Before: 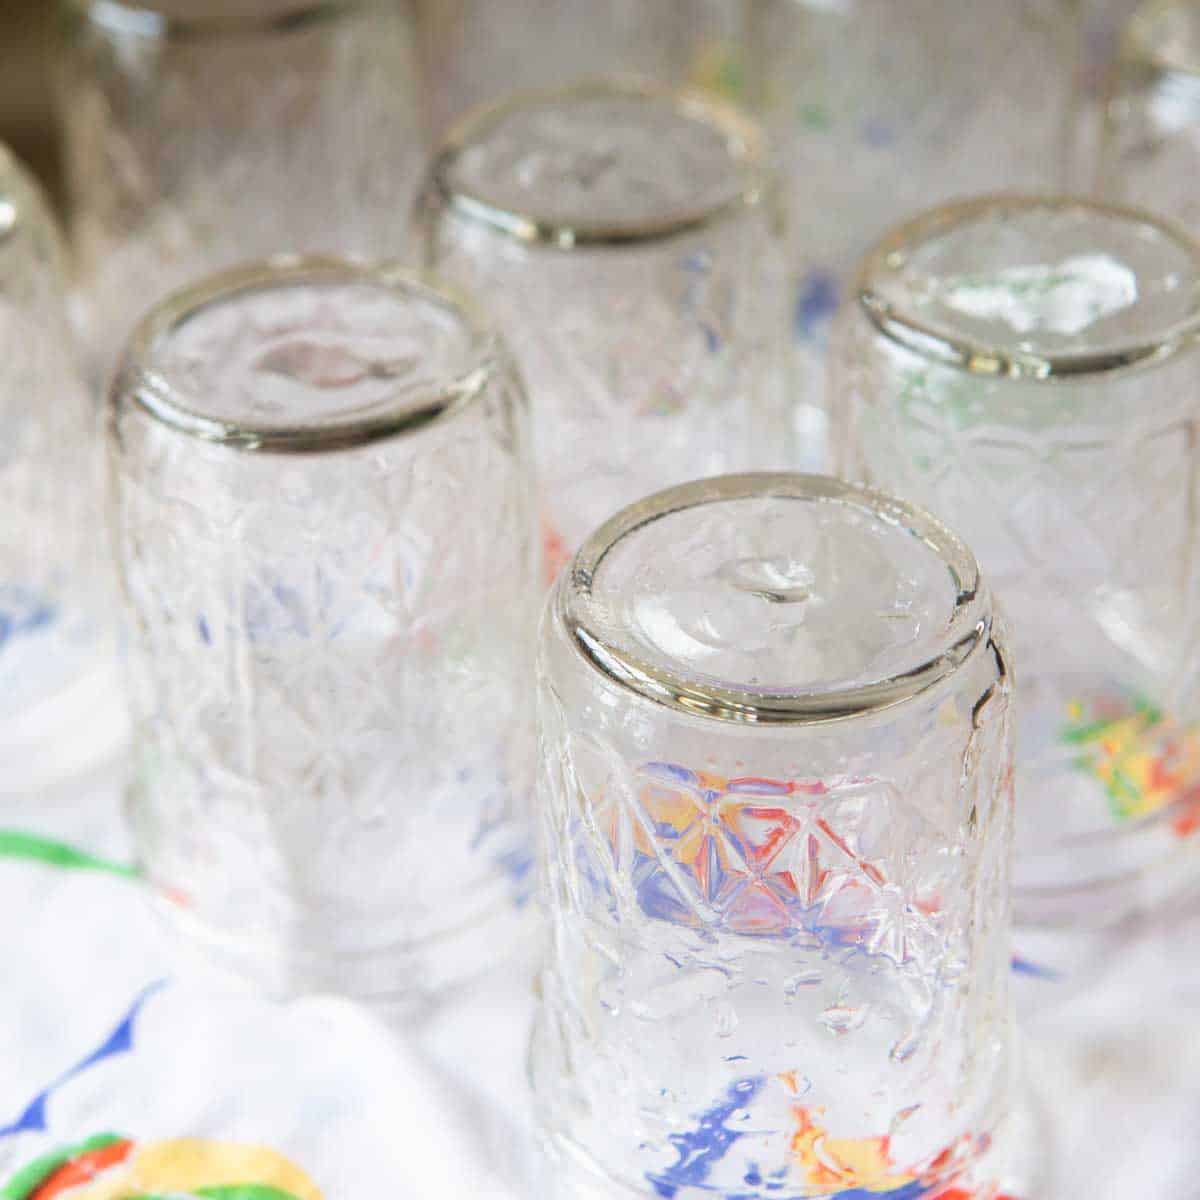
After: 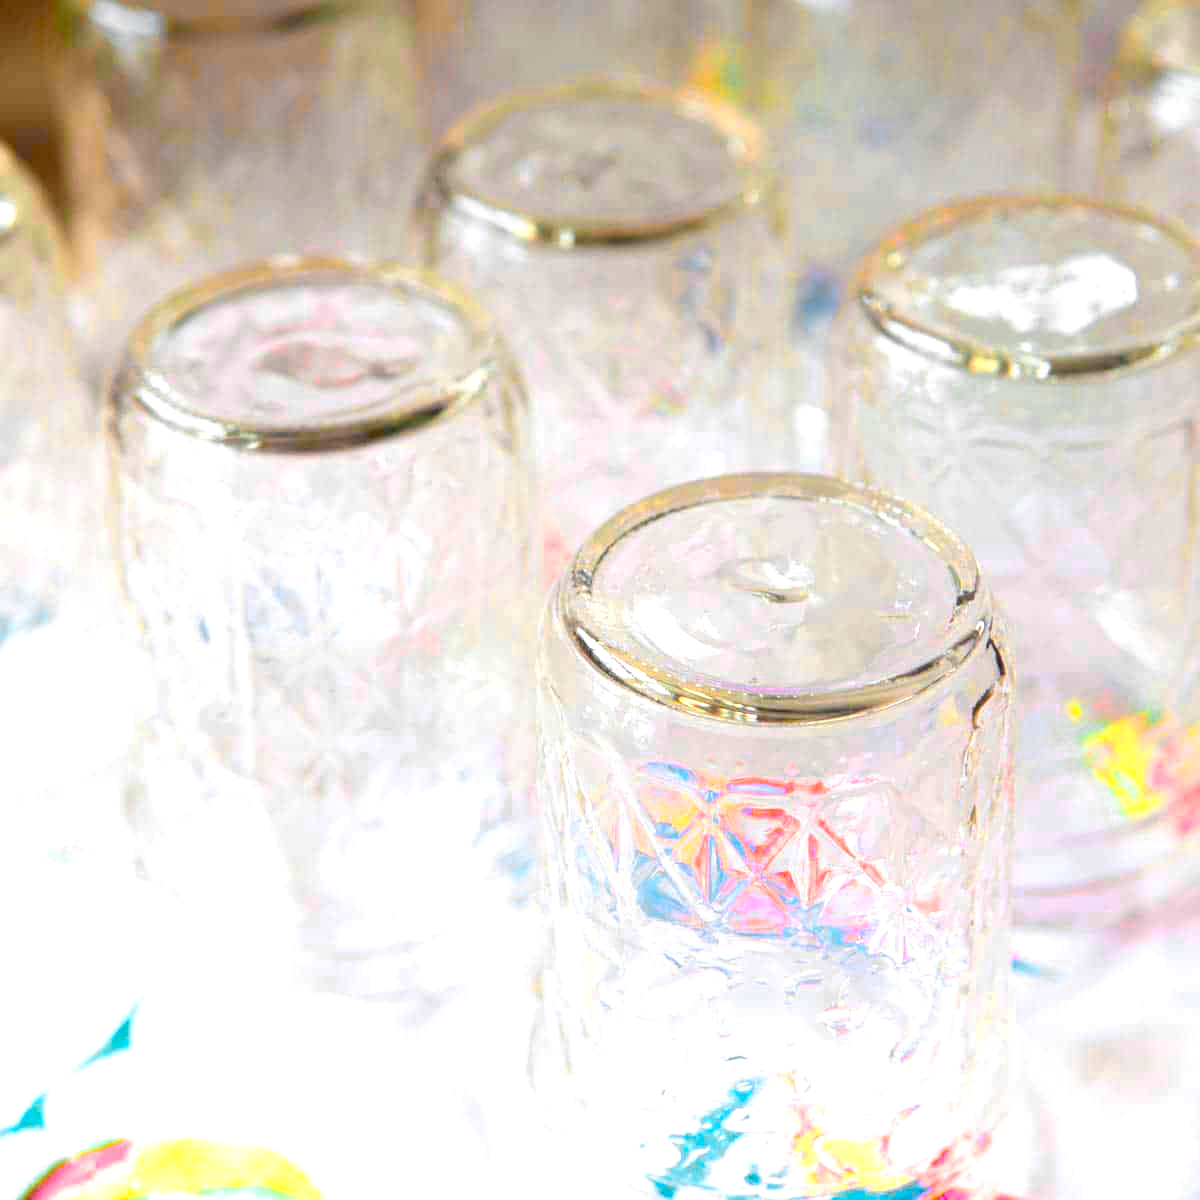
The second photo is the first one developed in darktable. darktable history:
color balance rgb: perceptual saturation grading › global saturation 25.345%, perceptual brilliance grading › global brilliance 10.433%, perceptual brilliance grading › shadows 14.697%
color zones: curves: ch0 [(0.257, 0.558) (0.75, 0.565)]; ch1 [(0.004, 0.857) (0.14, 0.416) (0.257, 0.695) (0.442, 0.032) (0.736, 0.266) (0.891, 0.741)]; ch2 [(0, 0.623) (0.112, 0.436) (0.271, 0.474) (0.516, 0.64) (0.743, 0.286)], mix 40.41%
